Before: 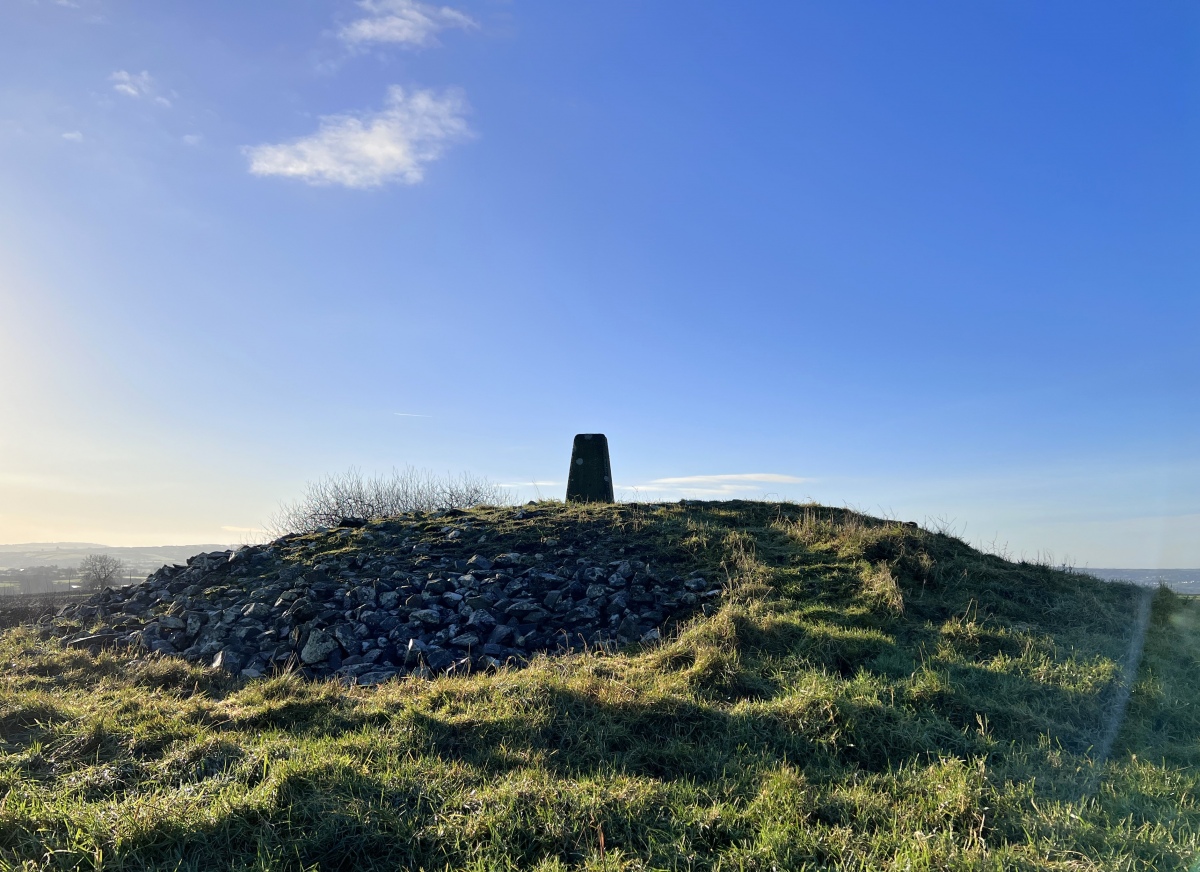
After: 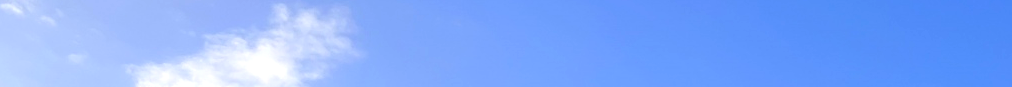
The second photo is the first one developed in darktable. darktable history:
exposure: black level correction 0.001, exposure 0.5 EV, compensate exposure bias true, compensate highlight preservation false
crop and rotate: left 9.644%, top 9.491%, right 6.021%, bottom 80.509%
